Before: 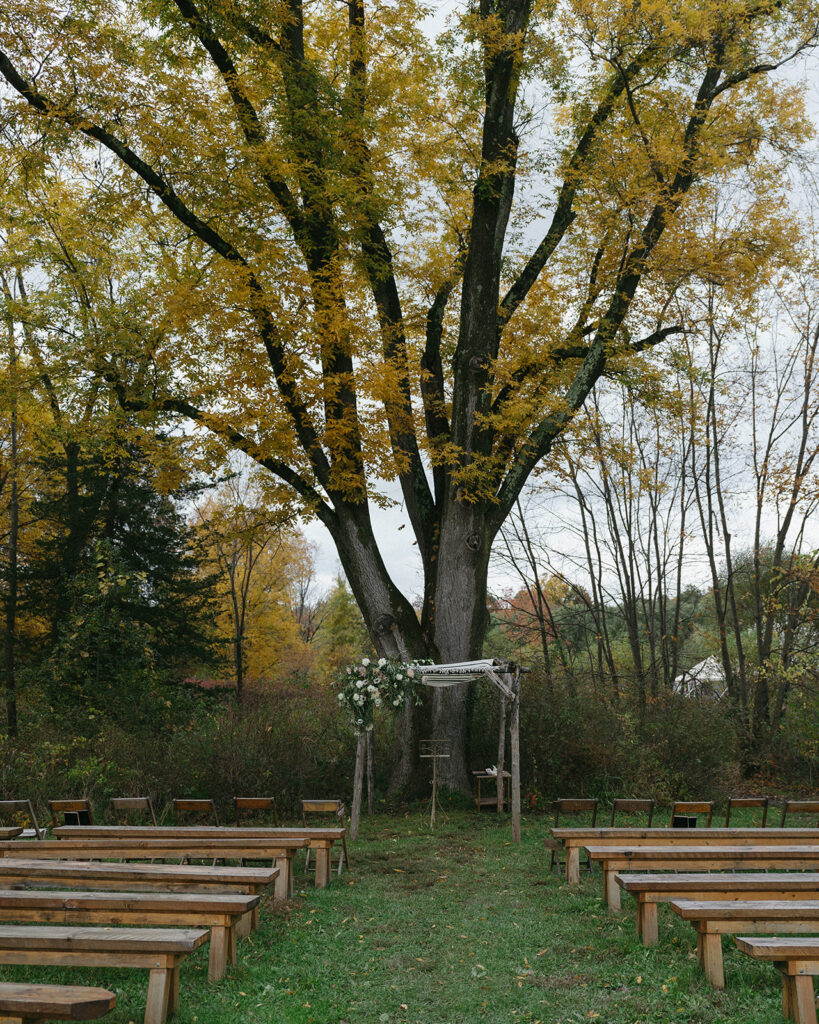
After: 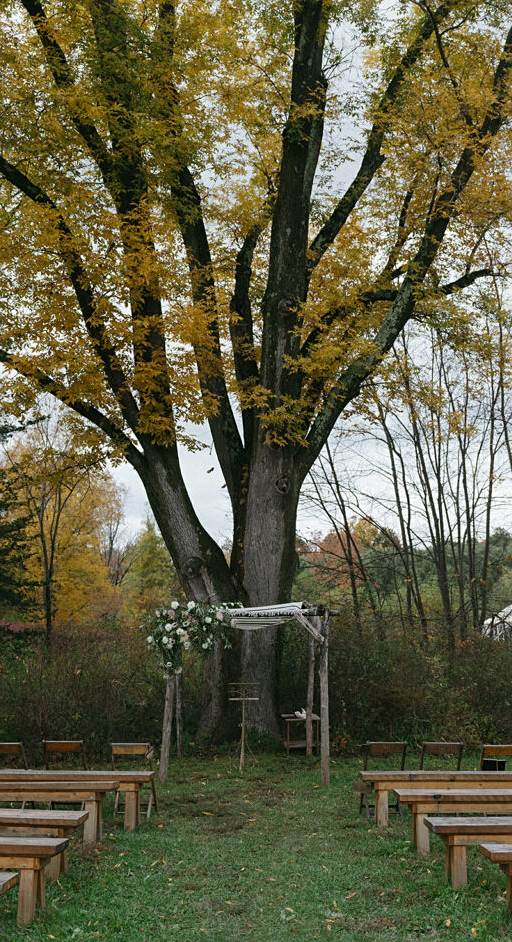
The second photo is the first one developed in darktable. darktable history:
crop and rotate: left 23.338%, top 5.64%, right 14.114%, bottom 2.301%
sharpen: amount 0.208
